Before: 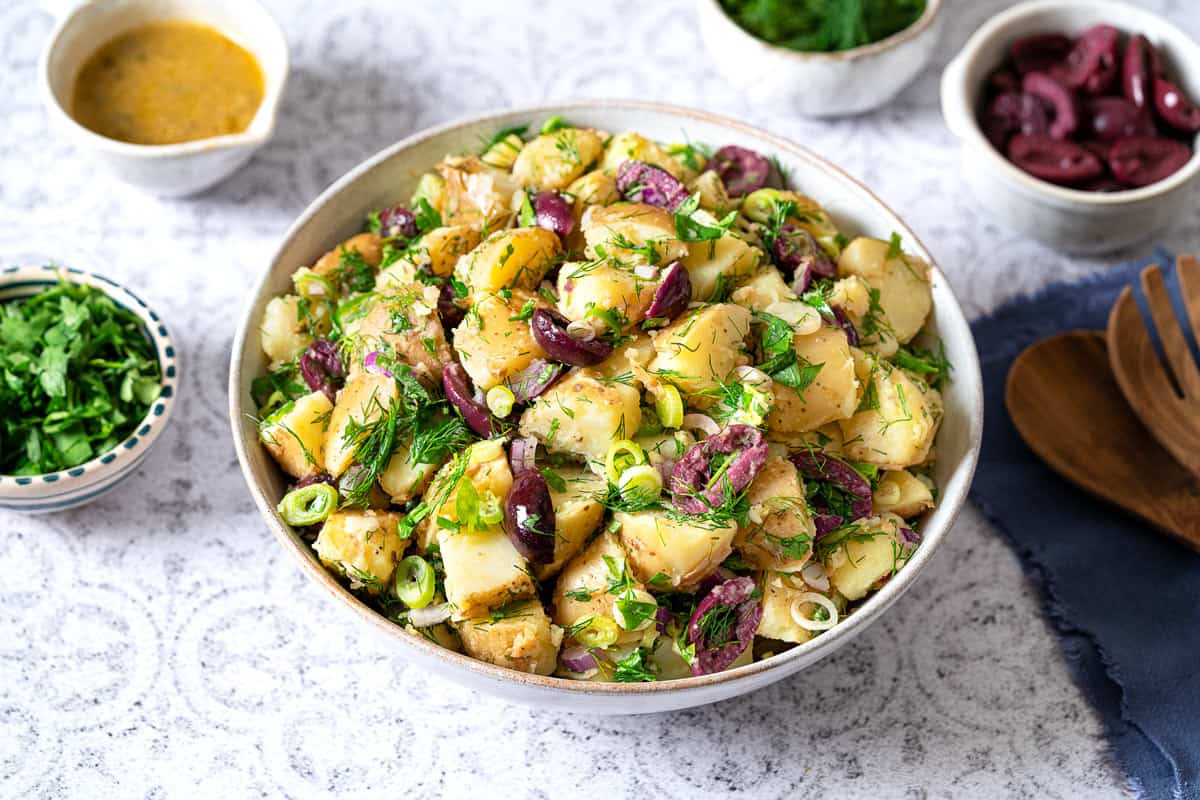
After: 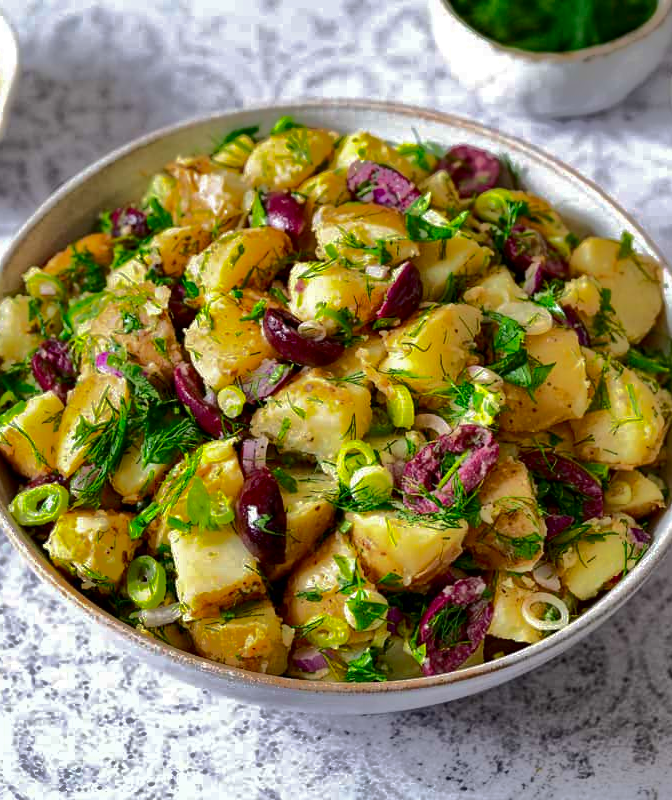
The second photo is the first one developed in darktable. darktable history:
crop and rotate: left 22.492%, right 21.48%
contrast brightness saturation: contrast 0.13, brightness -0.226, saturation 0.147
shadows and highlights: shadows 38.25, highlights -75.31
